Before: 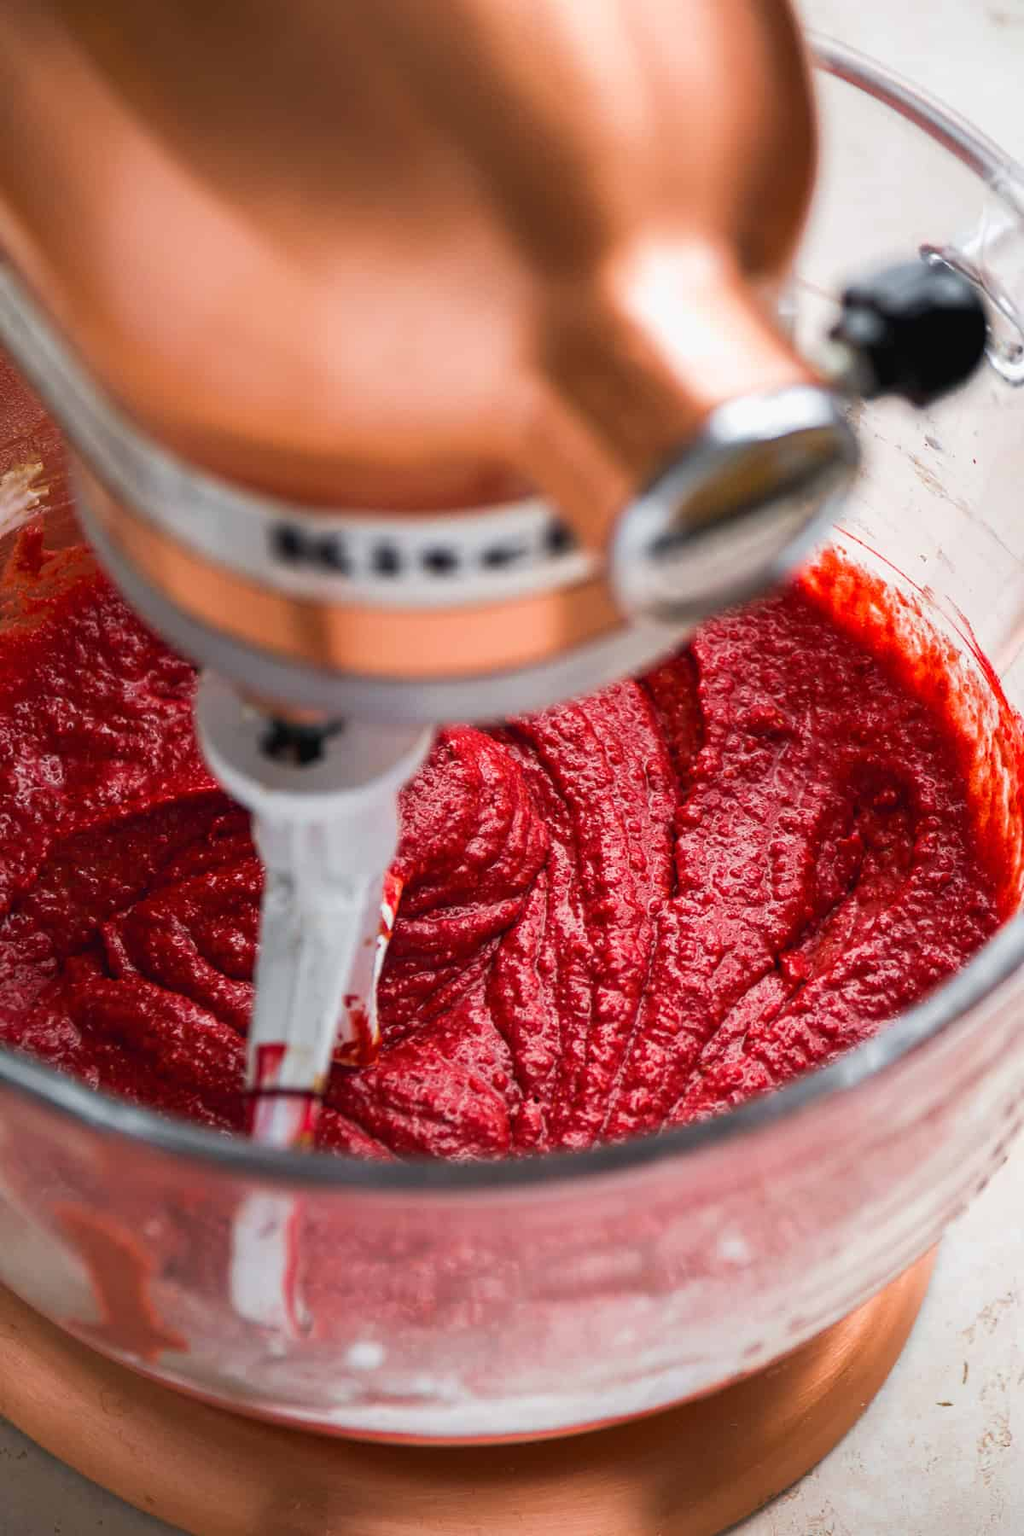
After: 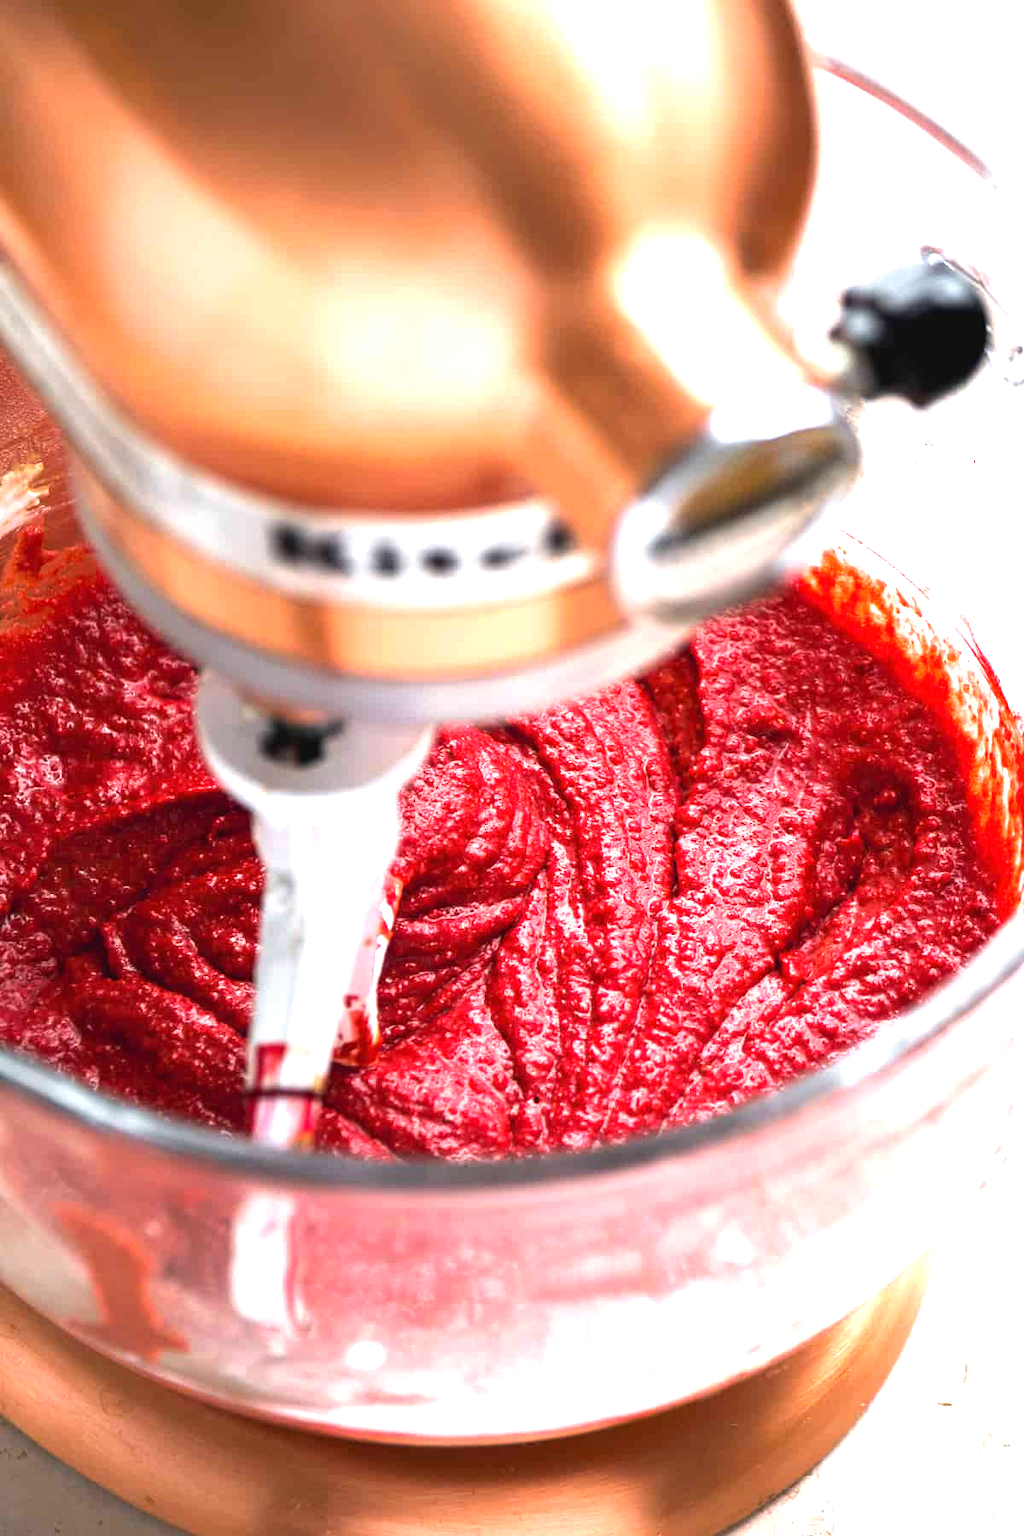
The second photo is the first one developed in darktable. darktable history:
exposure: black level correction 0, exposure 0.953 EV, compensate exposure bias true, compensate highlight preservation false
tone equalizer: -8 EV -0.402 EV, -7 EV -0.404 EV, -6 EV -0.349 EV, -5 EV -0.207 EV, -3 EV 0.199 EV, -2 EV 0.359 EV, -1 EV 0.39 EV, +0 EV 0.42 EV, smoothing diameter 2.03%, edges refinement/feathering 18.28, mask exposure compensation -1.57 EV, filter diffusion 5
